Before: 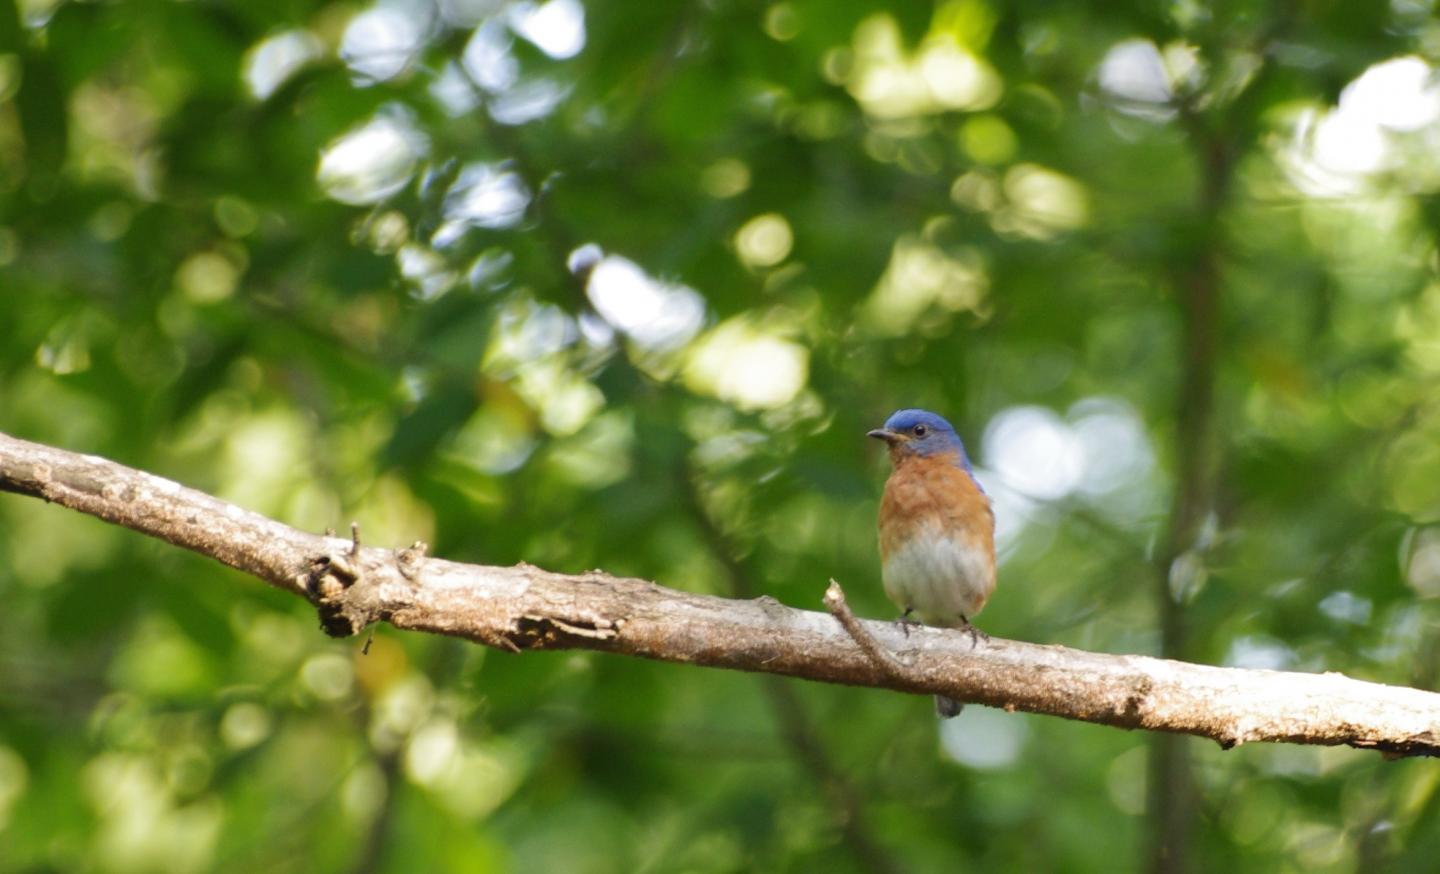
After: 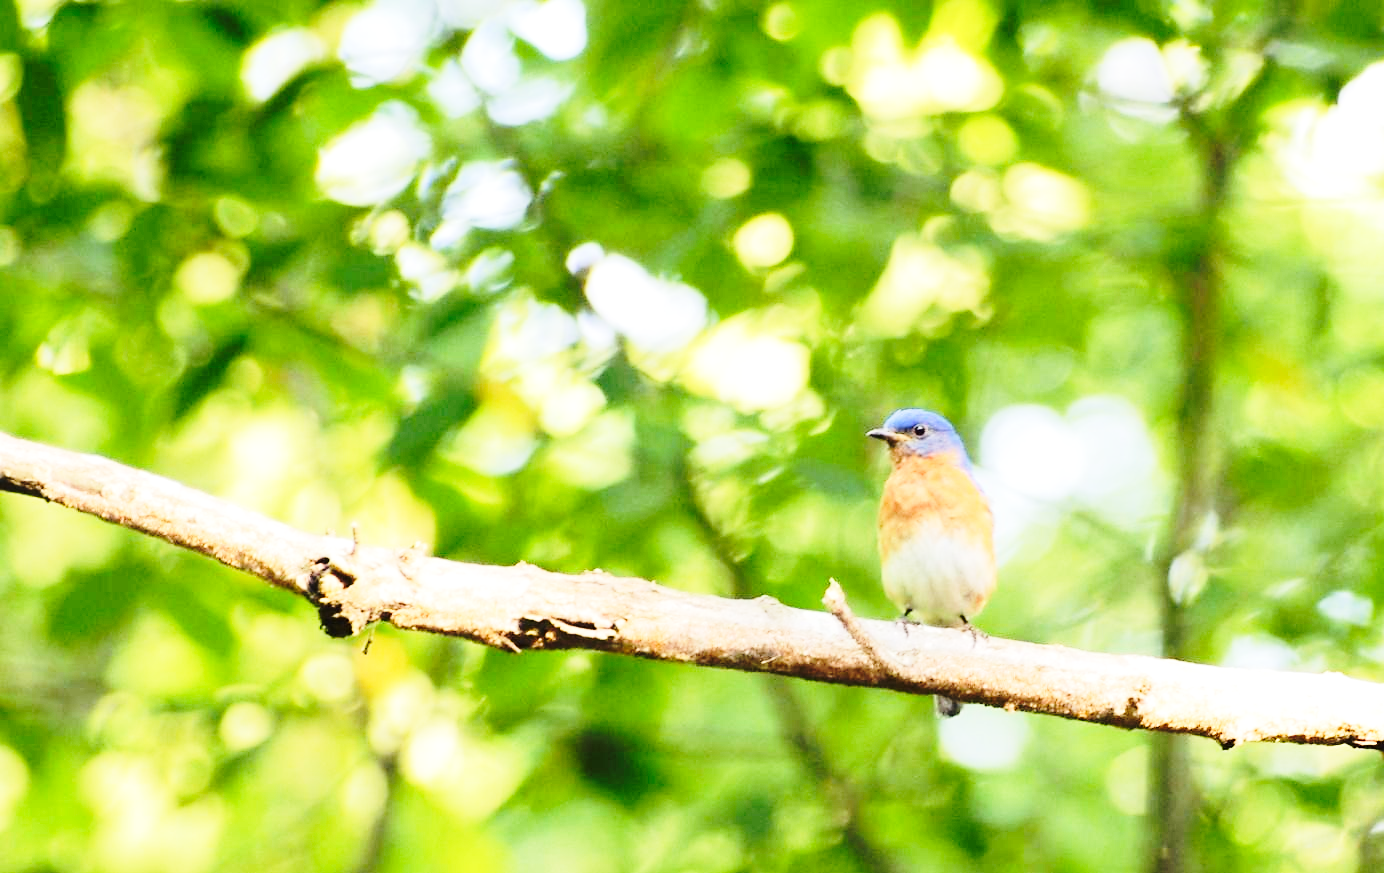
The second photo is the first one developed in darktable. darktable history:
crop: right 3.886%, bottom 0.016%
base curve: curves: ch0 [(0, 0) (0.036, 0.037) (0.121, 0.228) (0.46, 0.76) (0.859, 0.983) (1, 1)], preserve colors none
sharpen: radius 1.464, amount 0.411, threshold 1.515
tone equalizer: -7 EV 0.154 EV, -6 EV 0.583 EV, -5 EV 1.14 EV, -4 EV 1.32 EV, -3 EV 1.14 EV, -2 EV 0.6 EV, -1 EV 0.15 EV, edges refinement/feathering 500, mask exposure compensation -1.57 EV, preserve details no
